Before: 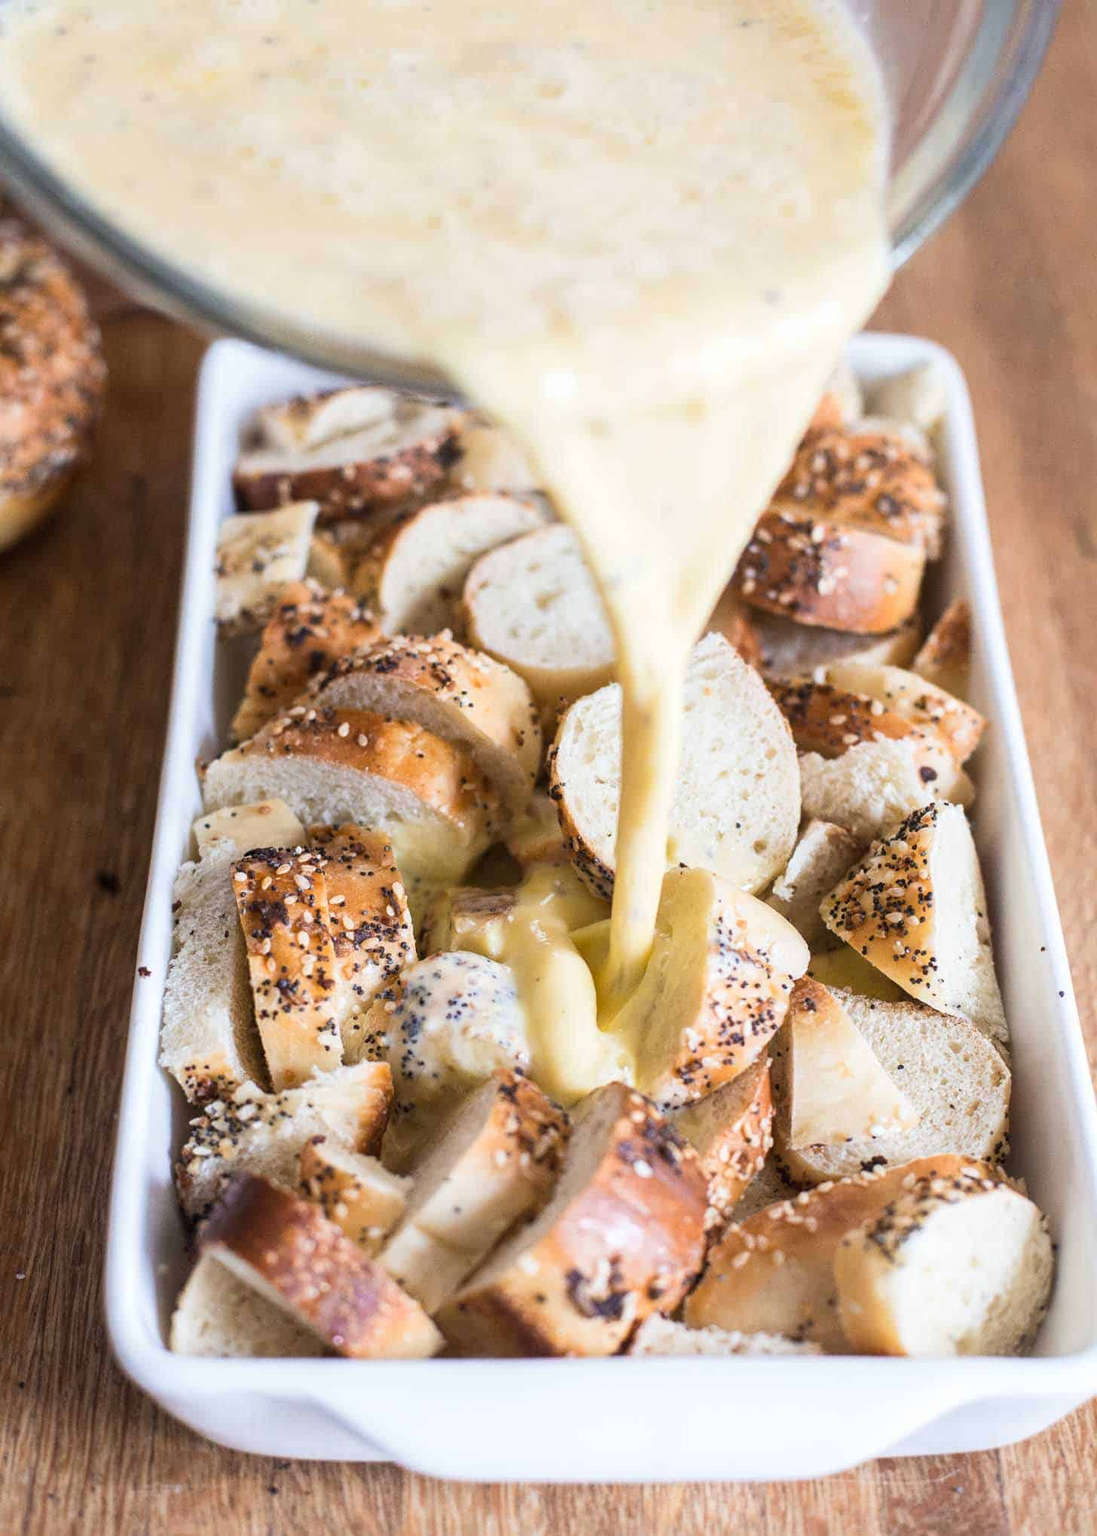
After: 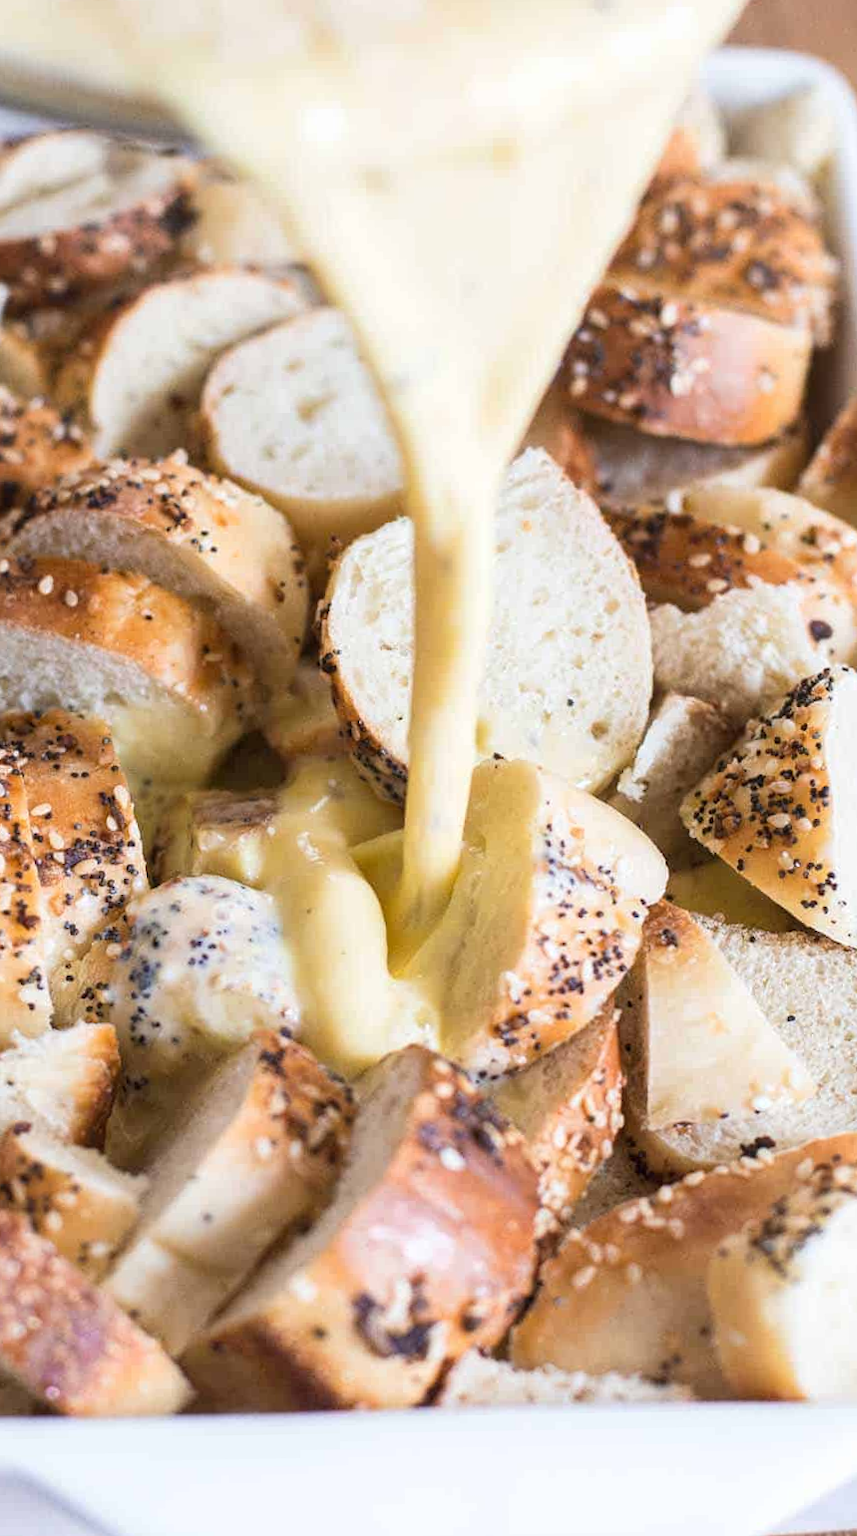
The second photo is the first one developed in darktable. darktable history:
crop and rotate: left 28.256%, top 17.734%, right 12.656%, bottom 3.573%
rotate and perspective: rotation -1°, crop left 0.011, crop right 0.989, crop top 0.025, crop bottom 0.975
